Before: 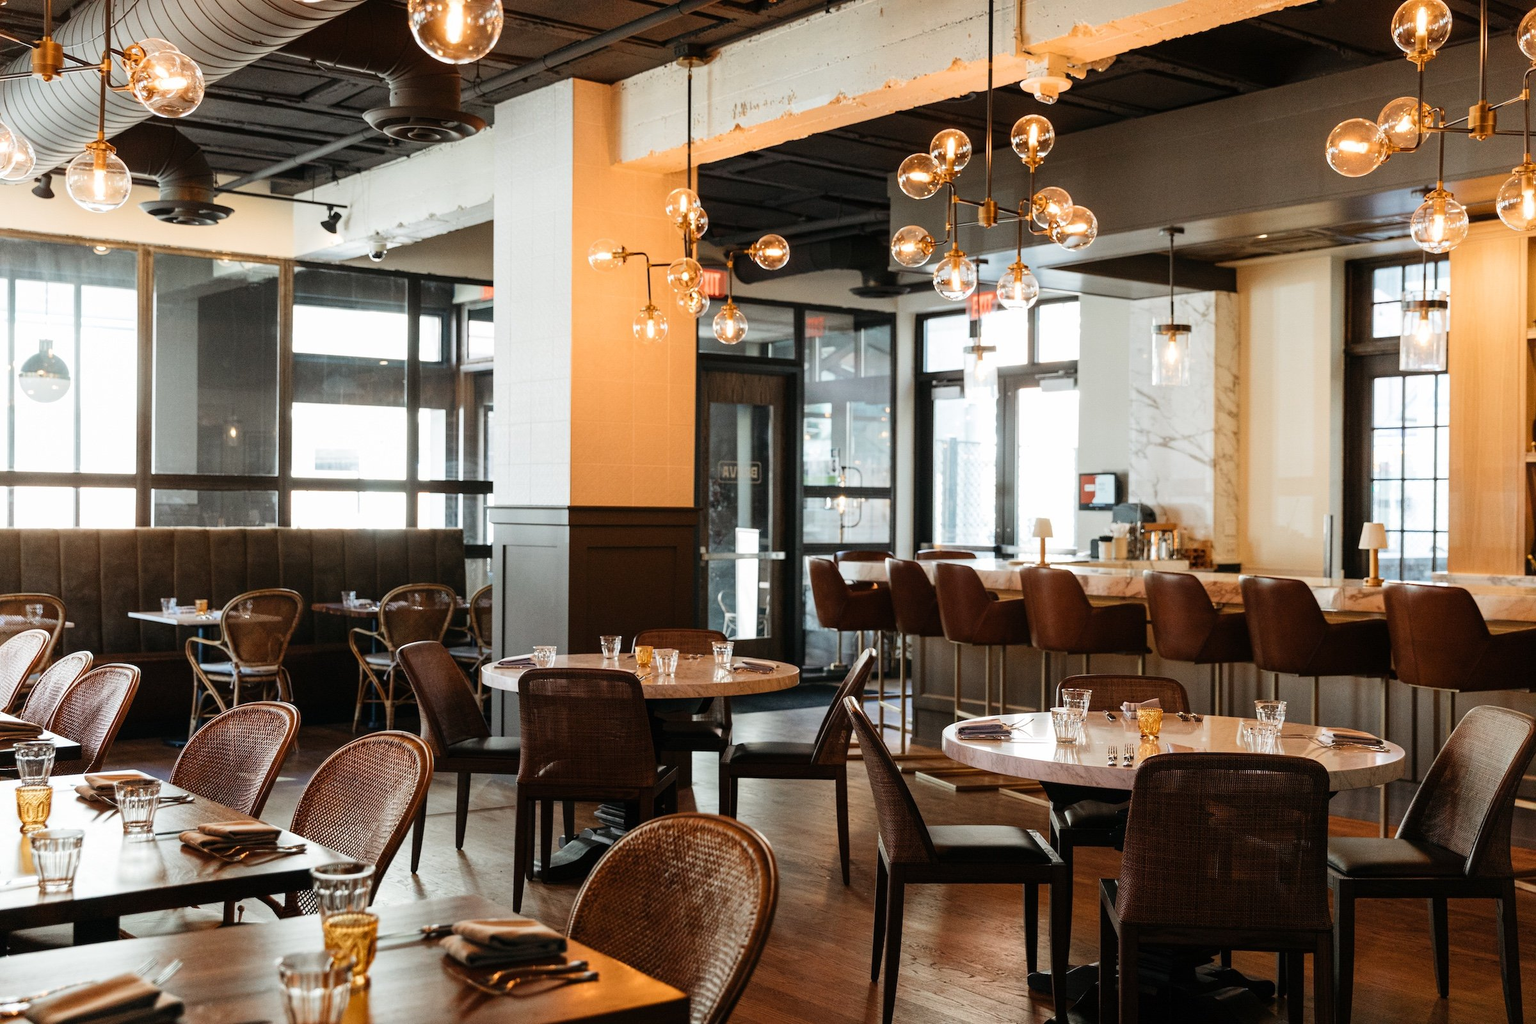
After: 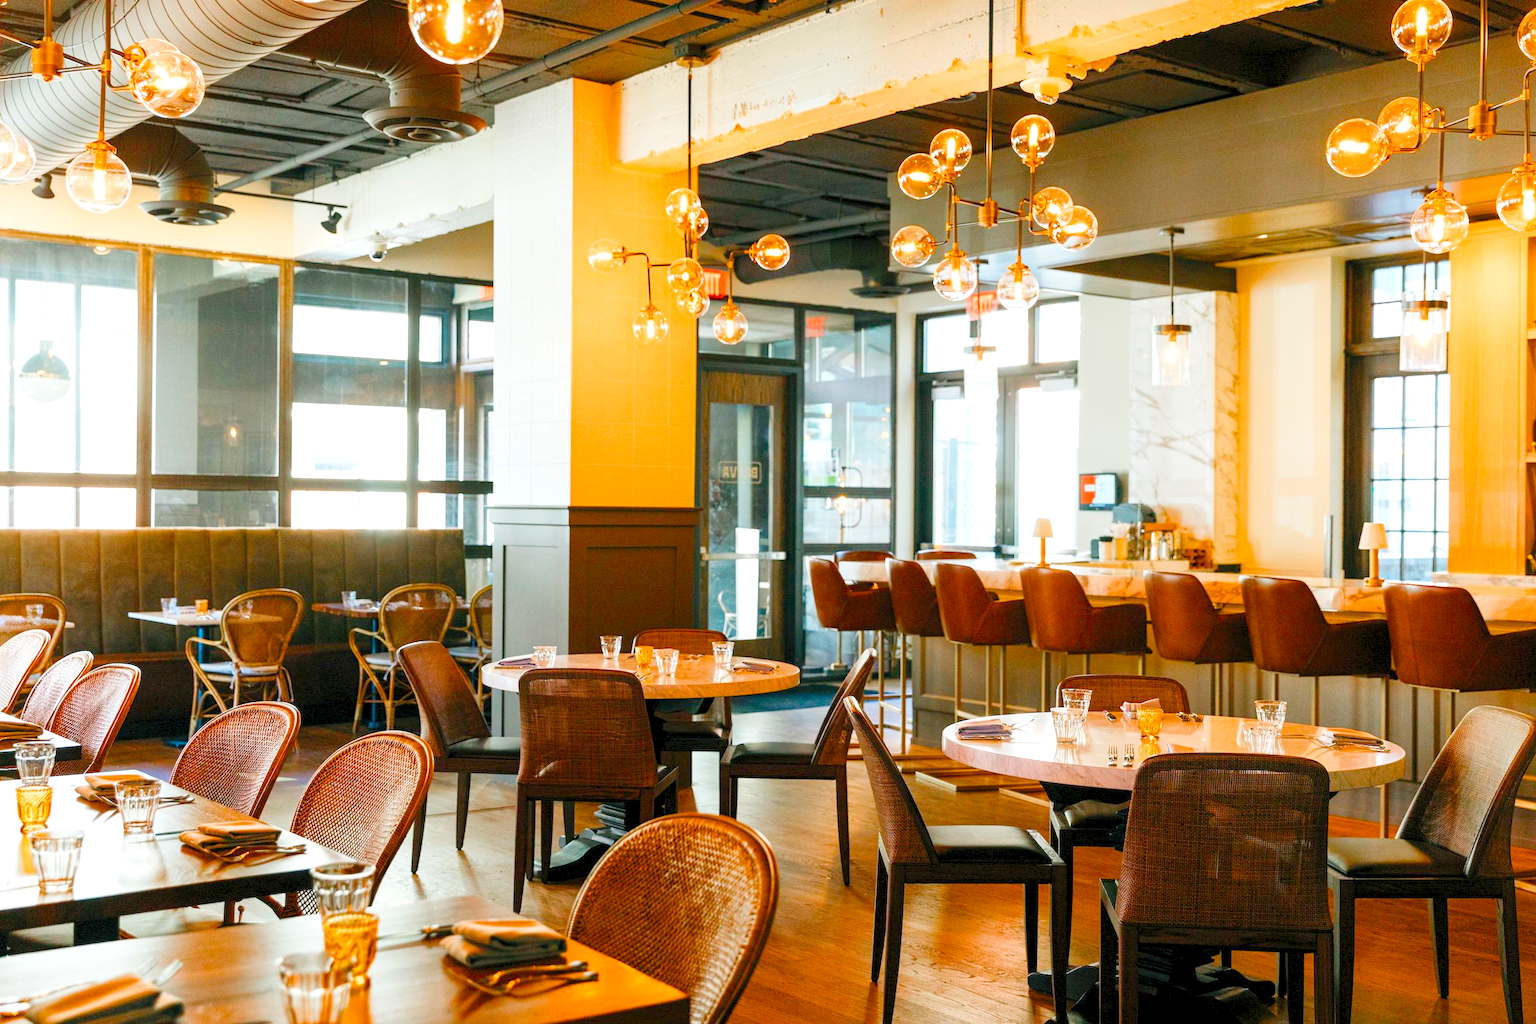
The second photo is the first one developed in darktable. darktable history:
levels: levels [0.036, 0.364, 0.827]
color balance rgb: shadows lift › chroma 2.034%, shadows lift › hue 185.82°, perceptual saturation grading › global saturation 39.132%, perceptual saturation grading › highlights -24.878%, perceptual saturation grading › mid-tones 34.642%, perceptual saturation grading › shadows 35.786%, contrast -20.016%
